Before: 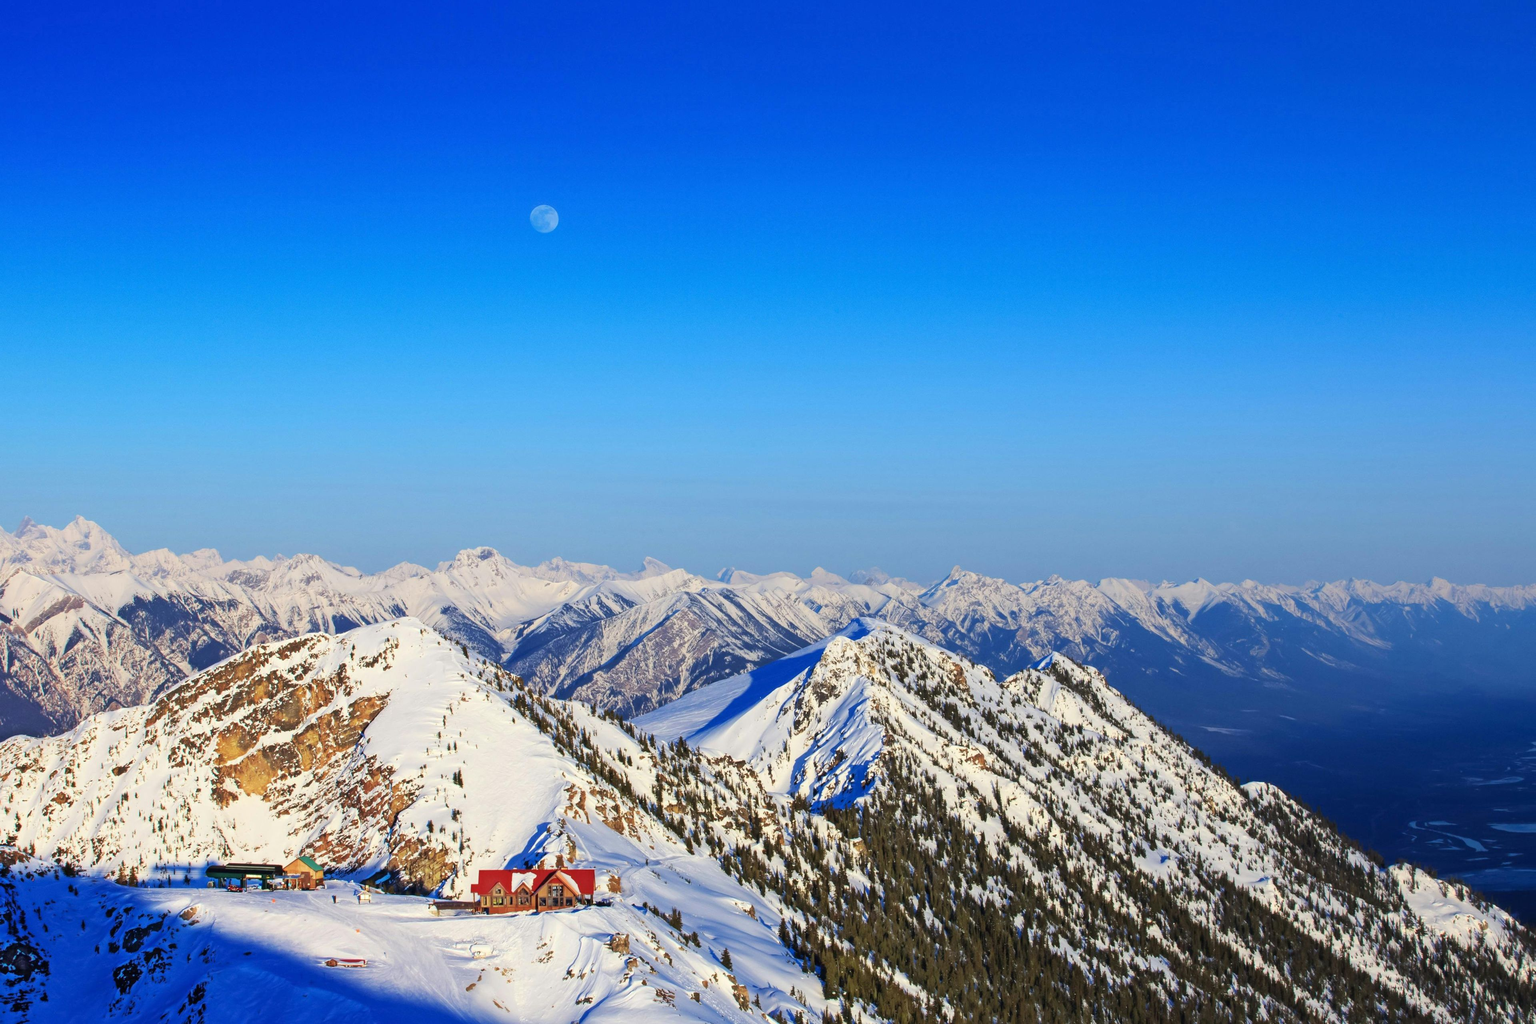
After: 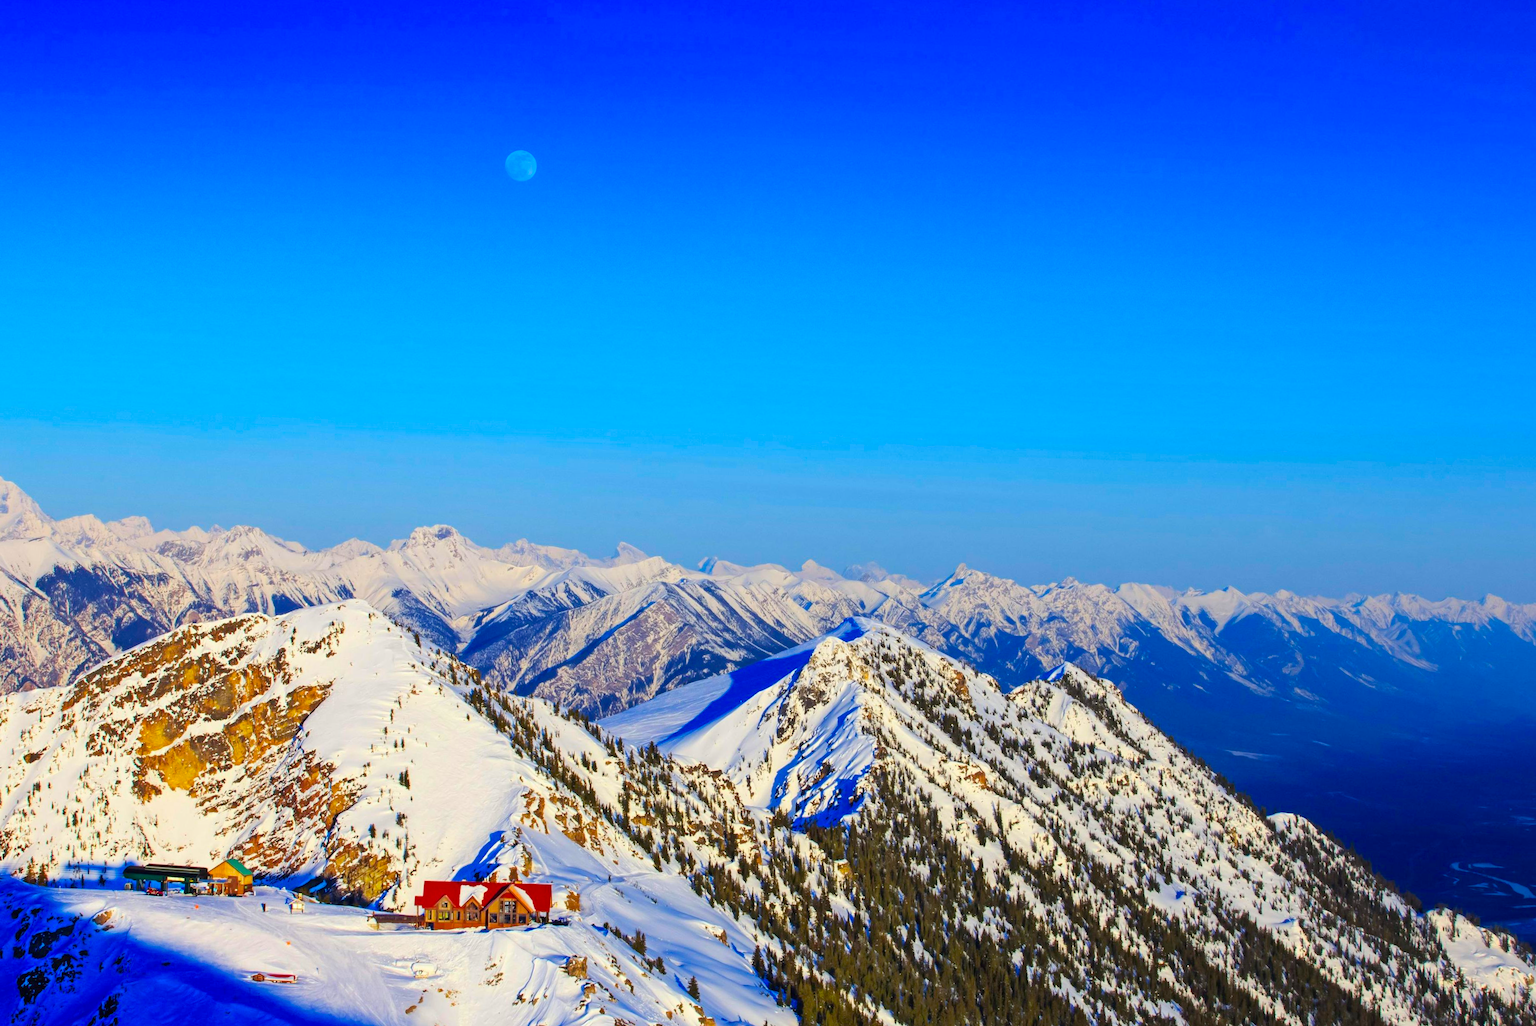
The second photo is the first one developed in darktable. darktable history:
crop and rotate: angle -1.97°, left 3.107%, top 3.766%, right 1.587%, bottom 0.616%
color balance rgb: shadows lift › chroma 2.902%, shadows lift › hue 277.98°, linear chroma grading › global chroma 15.144%, perceptual saturation grading › global saturation 30.739%, global vibrance 9.844%
